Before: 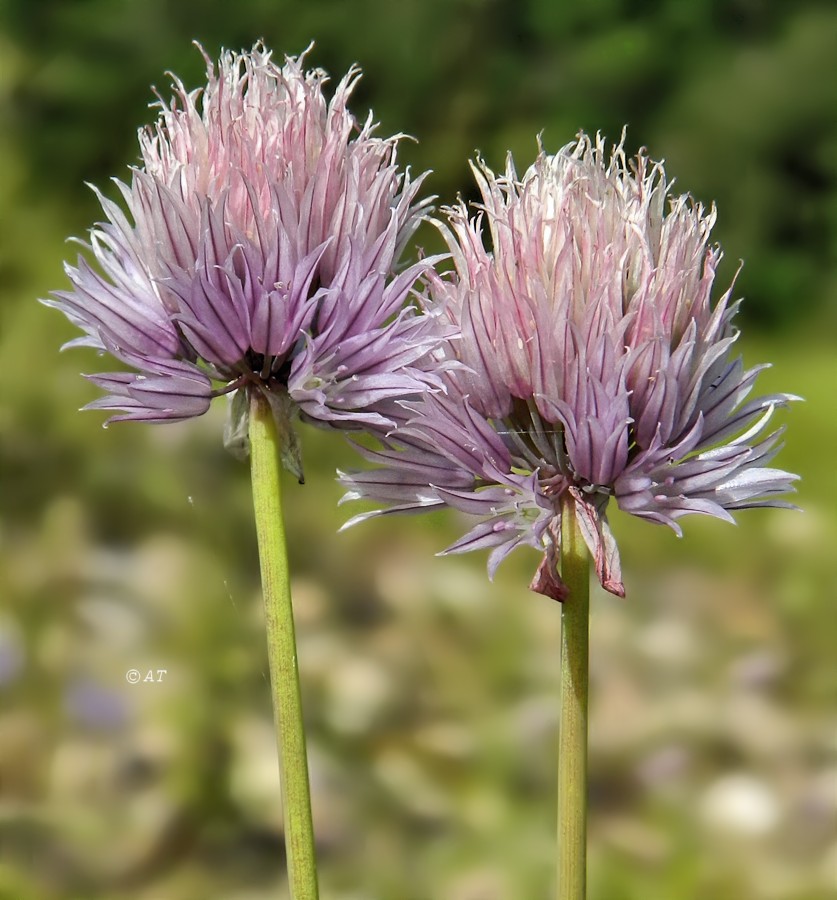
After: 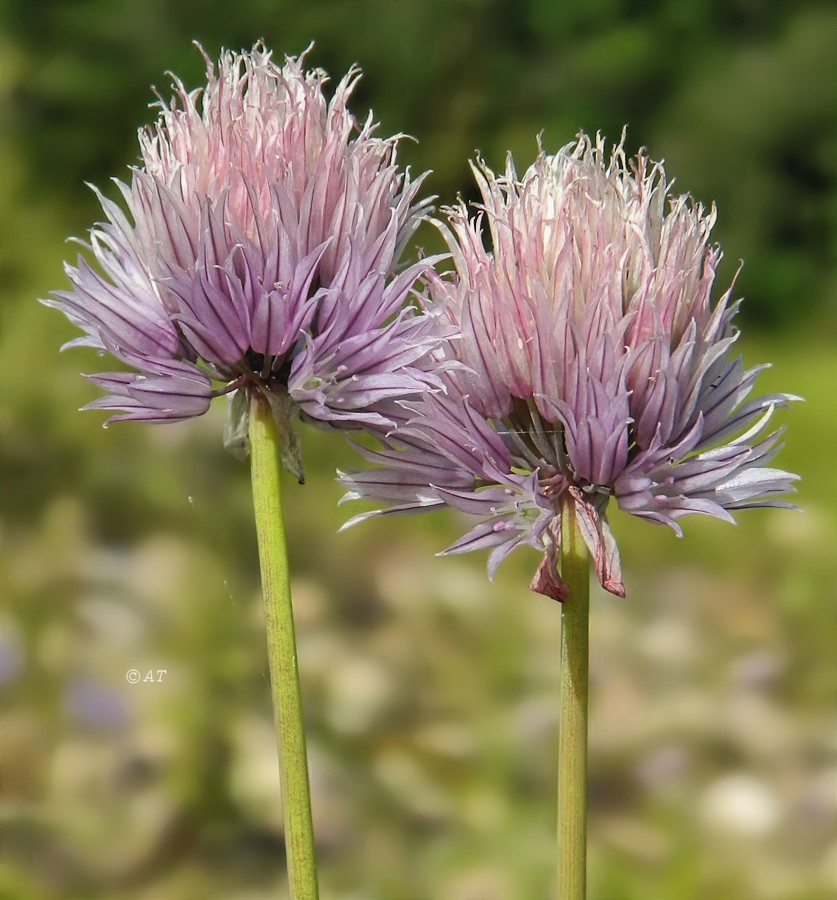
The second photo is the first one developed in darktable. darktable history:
white balance: red 1.009, blue 0.985
contrast equalizer: y [[0.439, 0.44, 0.442, 0.457, 0.493, 0.498], [0.5 ×6], [0.5 ×6], [0 ×6], [0 ×6]], mix 0.59
